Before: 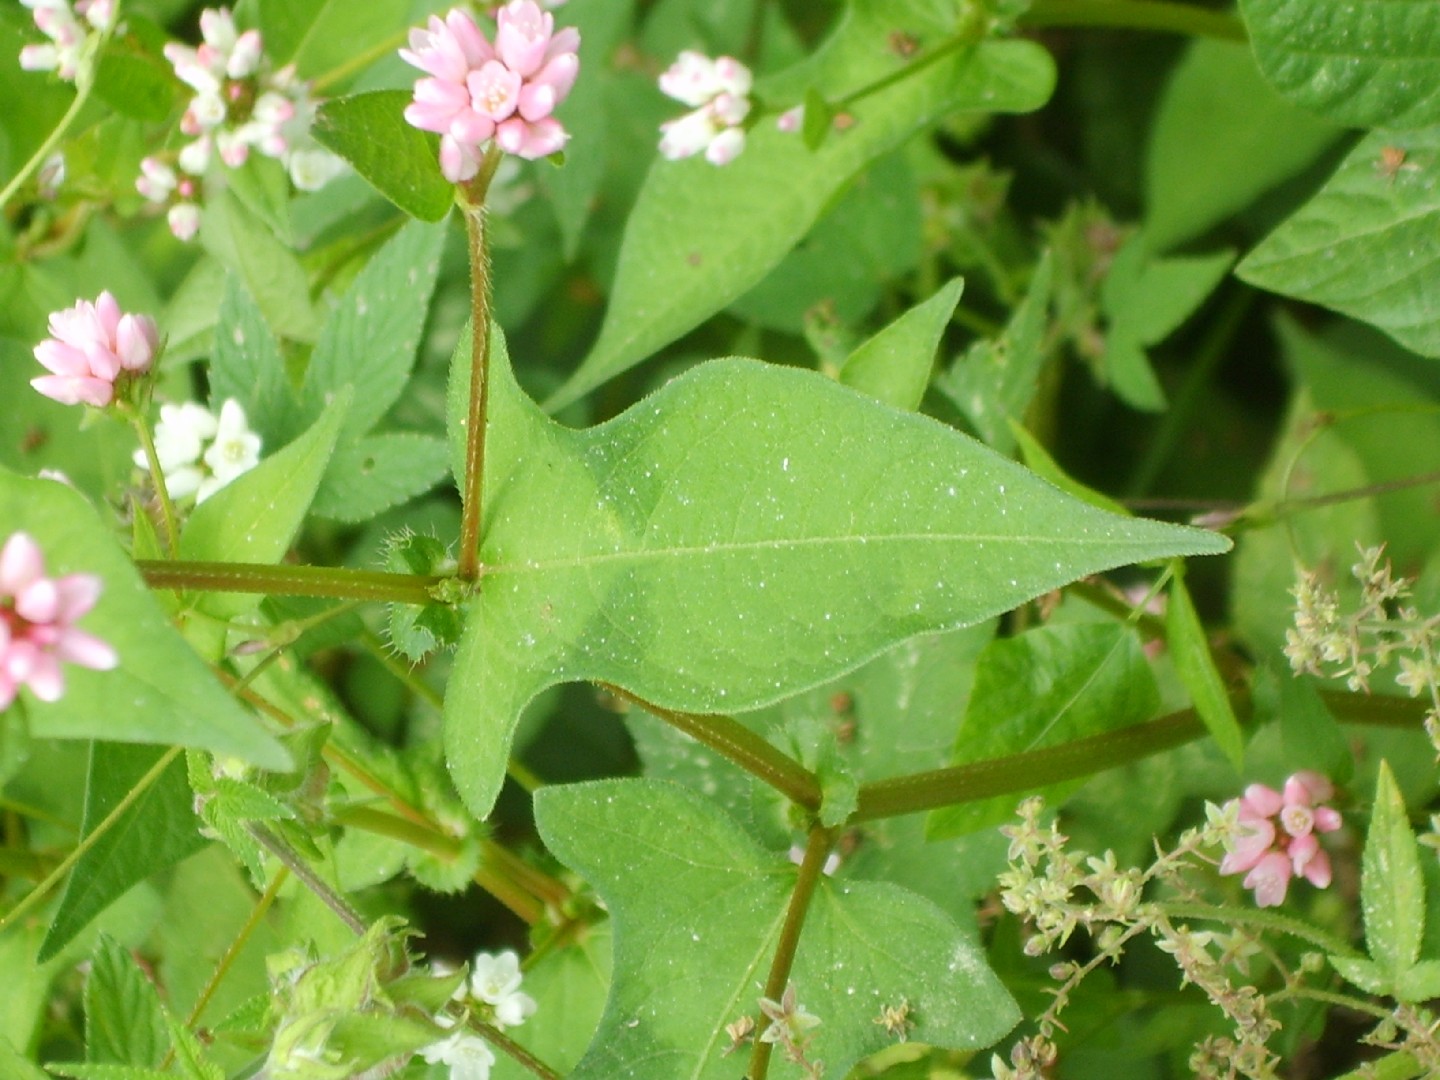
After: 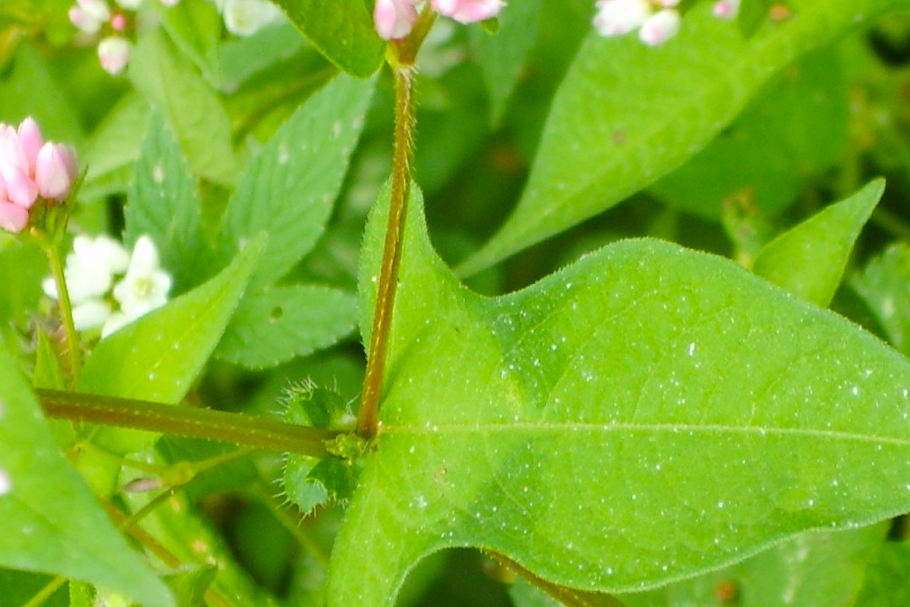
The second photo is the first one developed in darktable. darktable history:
crop and rotate: angle -4.99°, left 2.122%, top 6.945%, right 27.566%, bottom 30.519%
color balance rgb: perceptual saturation grading › global saturation 20%, global vibrance 20%
